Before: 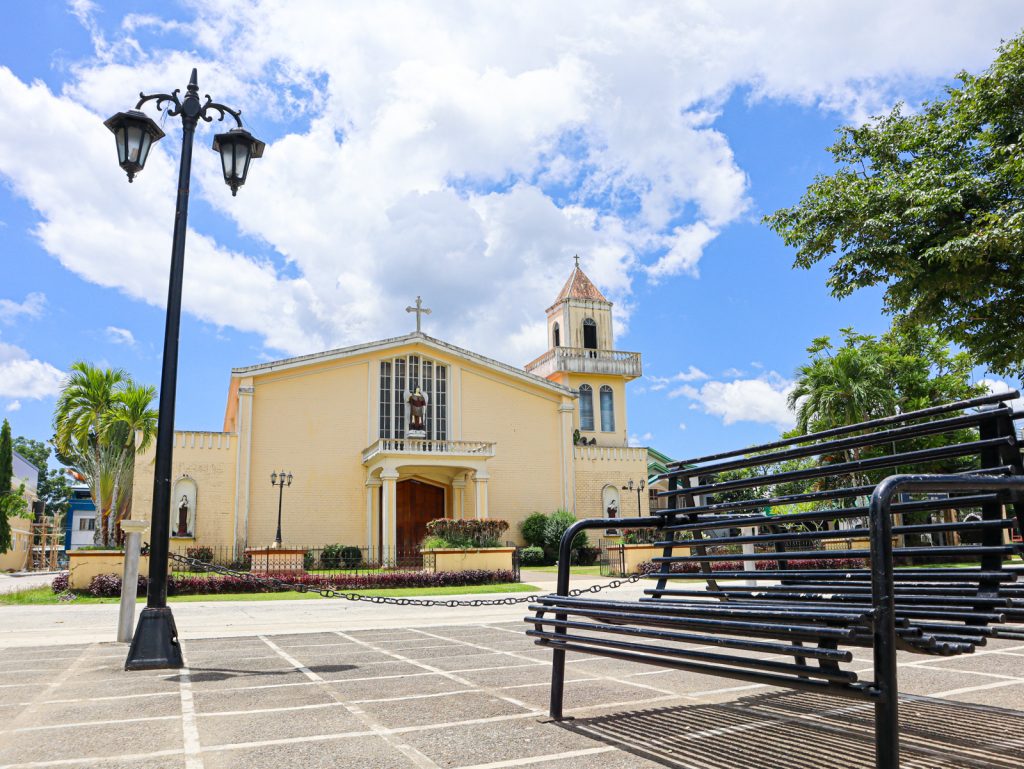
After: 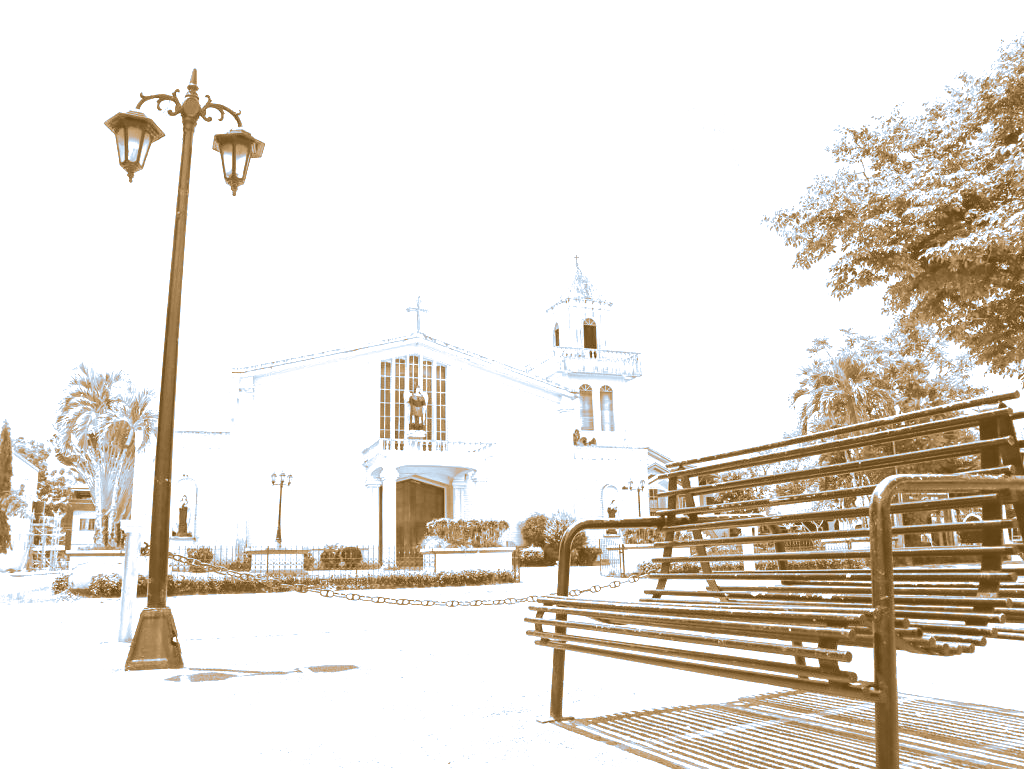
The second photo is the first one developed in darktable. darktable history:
split-toning: shadows › hue 351.18°, shadows › saturation 0.86, highlights › hue 218.82°, highlights › saturation 0.73, balance -19.167
colorize: hue 28.8°, source mix 100%
white balance: emerald 1
exposure: black level correction 0, exposure 0.7 EV, compensate exposure bias true, compensate highlight preservation false
